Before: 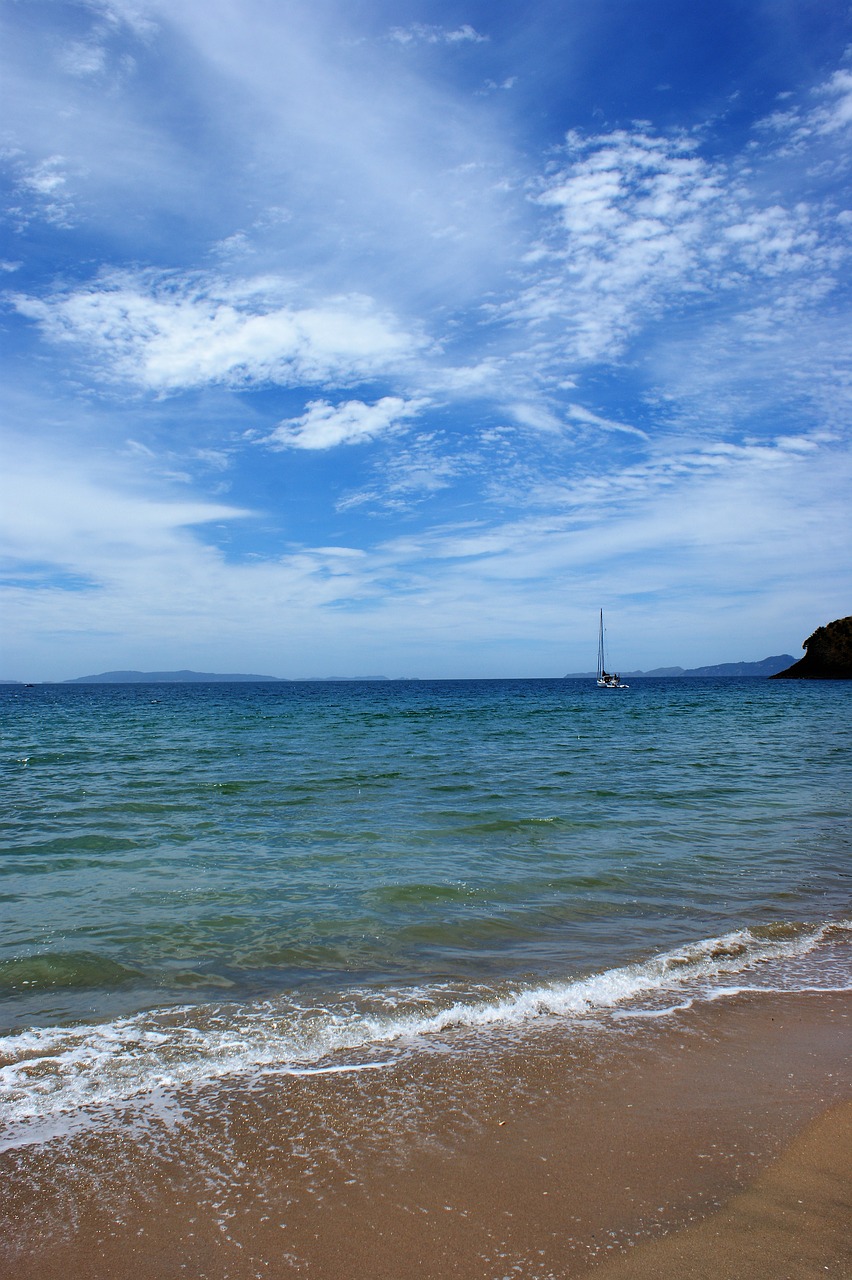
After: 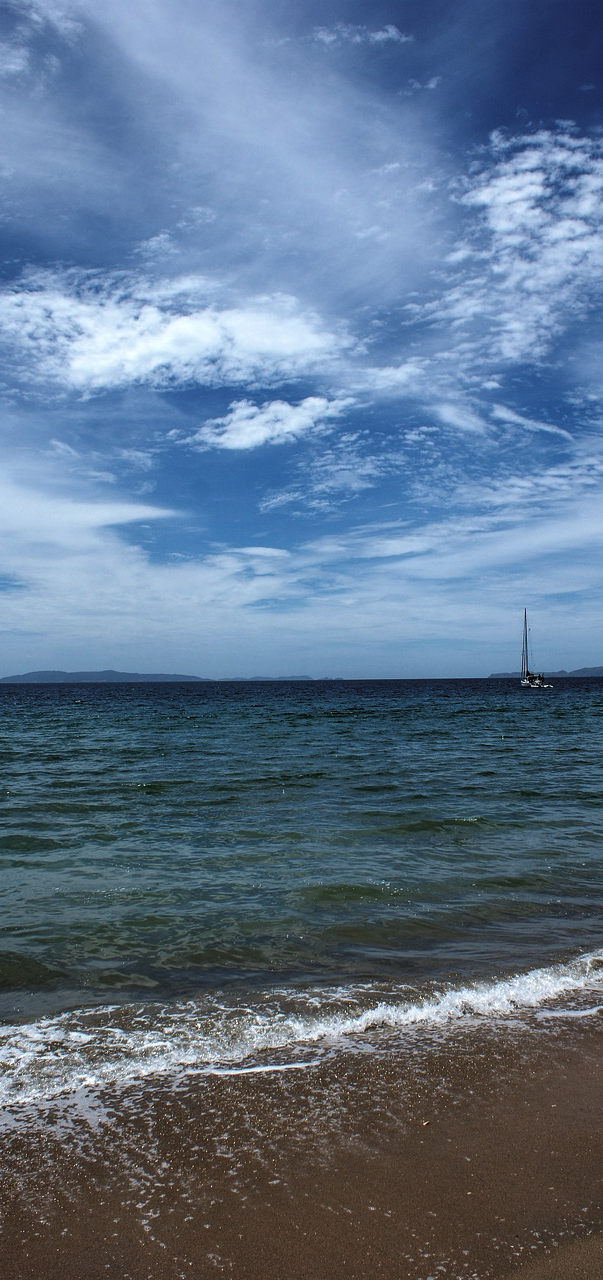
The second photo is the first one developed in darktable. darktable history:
local contrast: detail 109%
crop and rotate: left 8.976%, right 20.188%
levels: levels [0.101, 0.578, 0.953]
